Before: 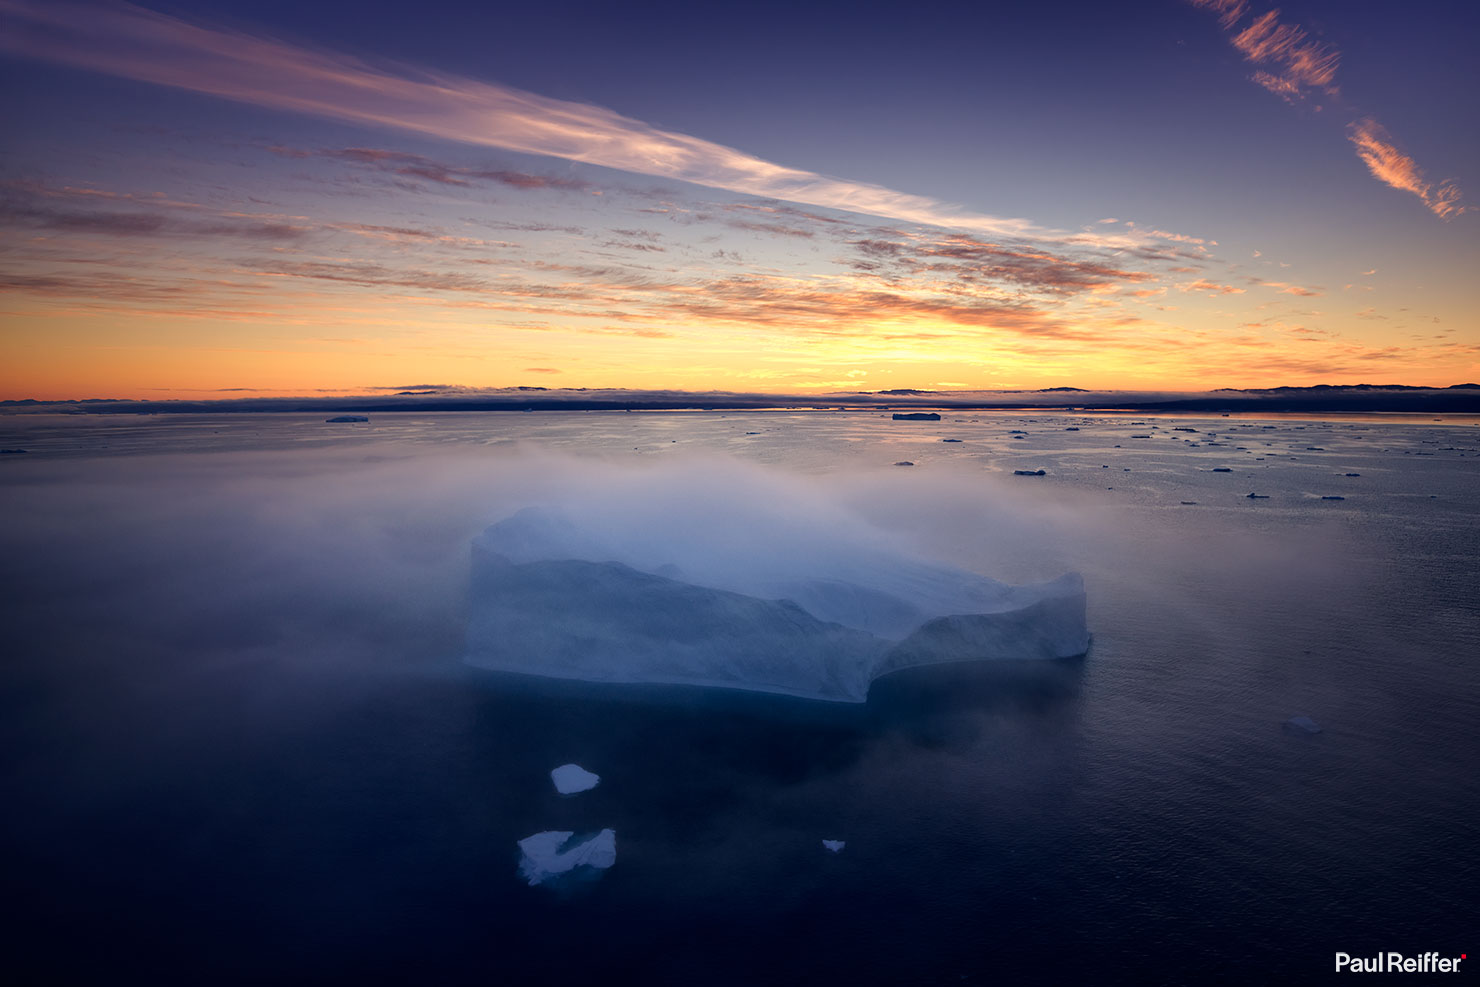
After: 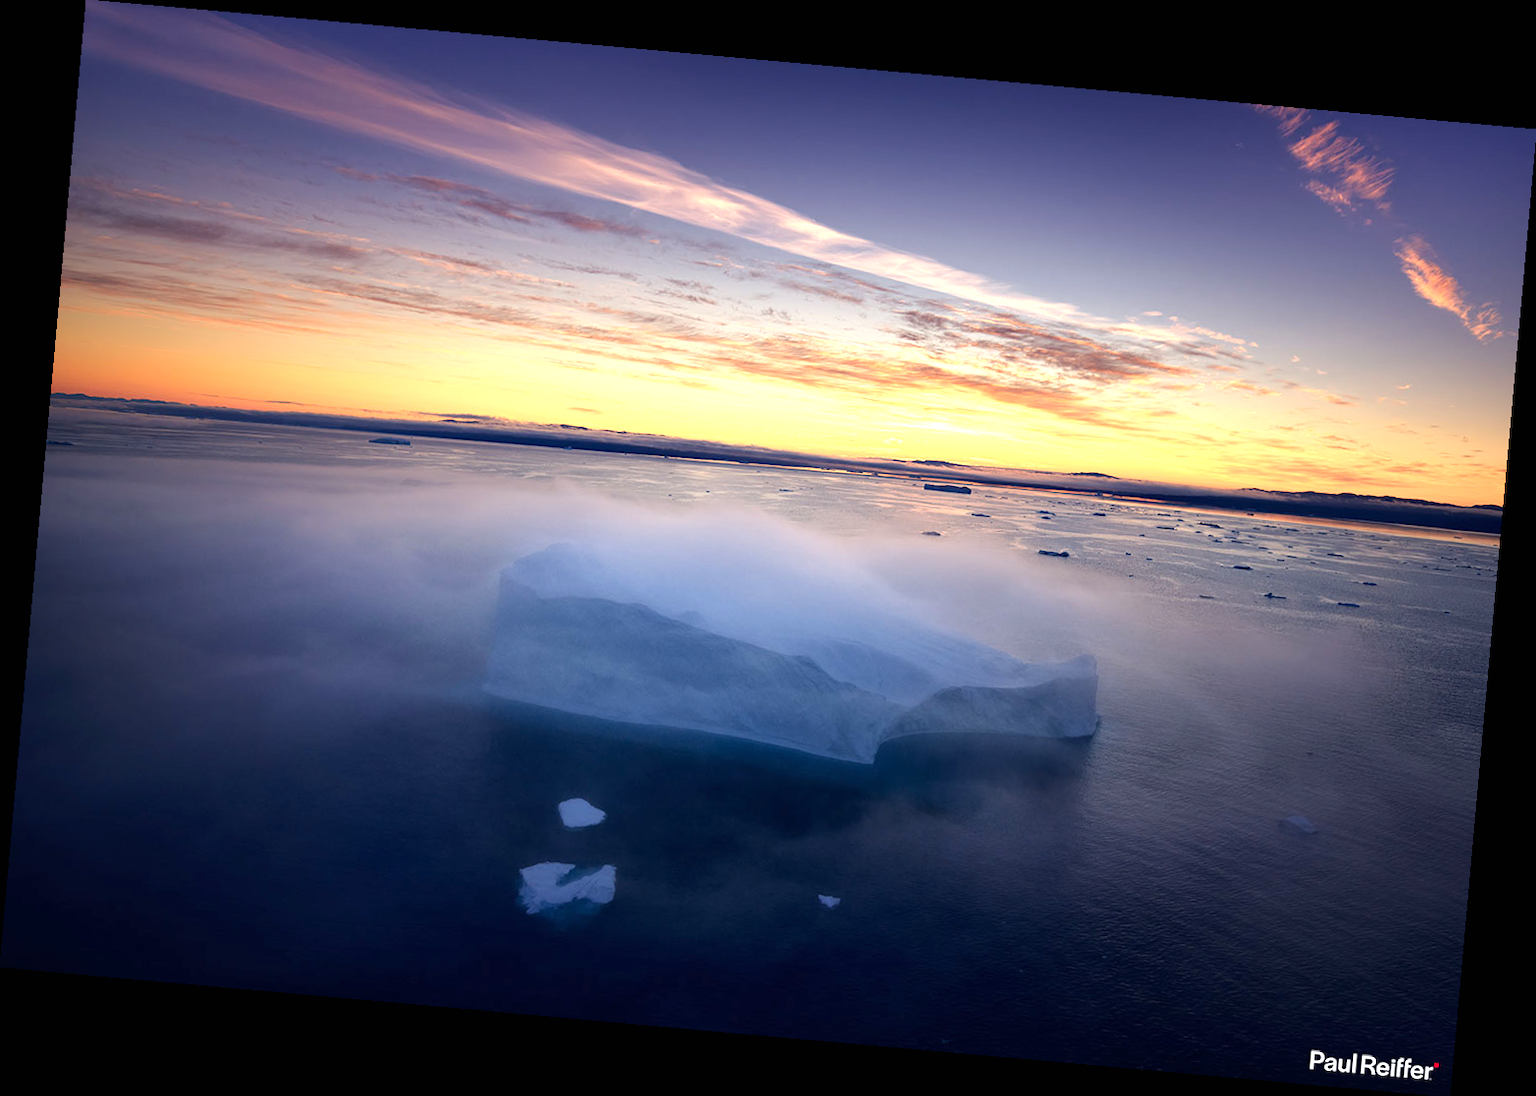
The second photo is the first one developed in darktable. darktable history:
exposure: black level correction 0, exposure 0.7 EV, compensate highlight preservation false
rotate and perspective: rotation 5.12°, automatic cropping off
